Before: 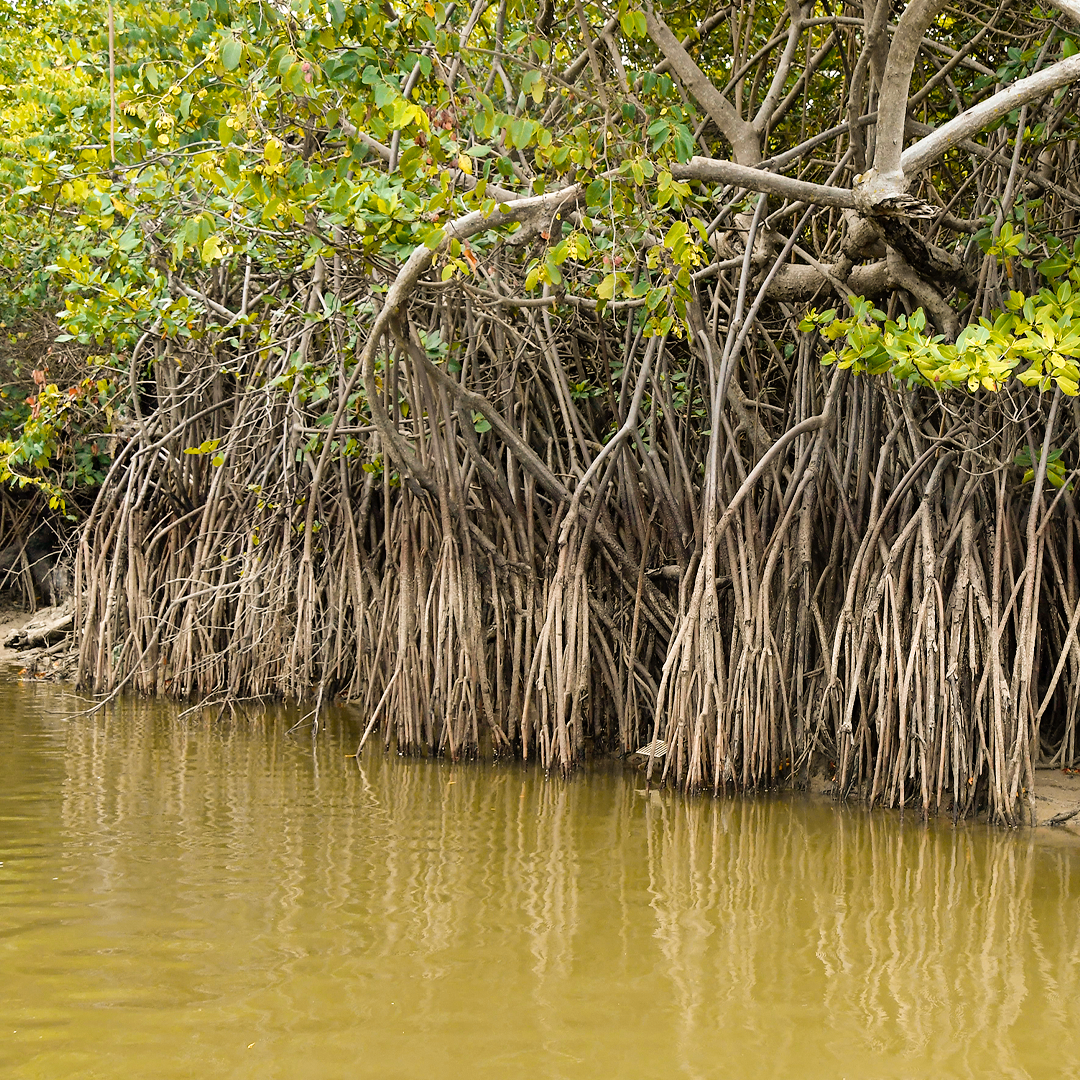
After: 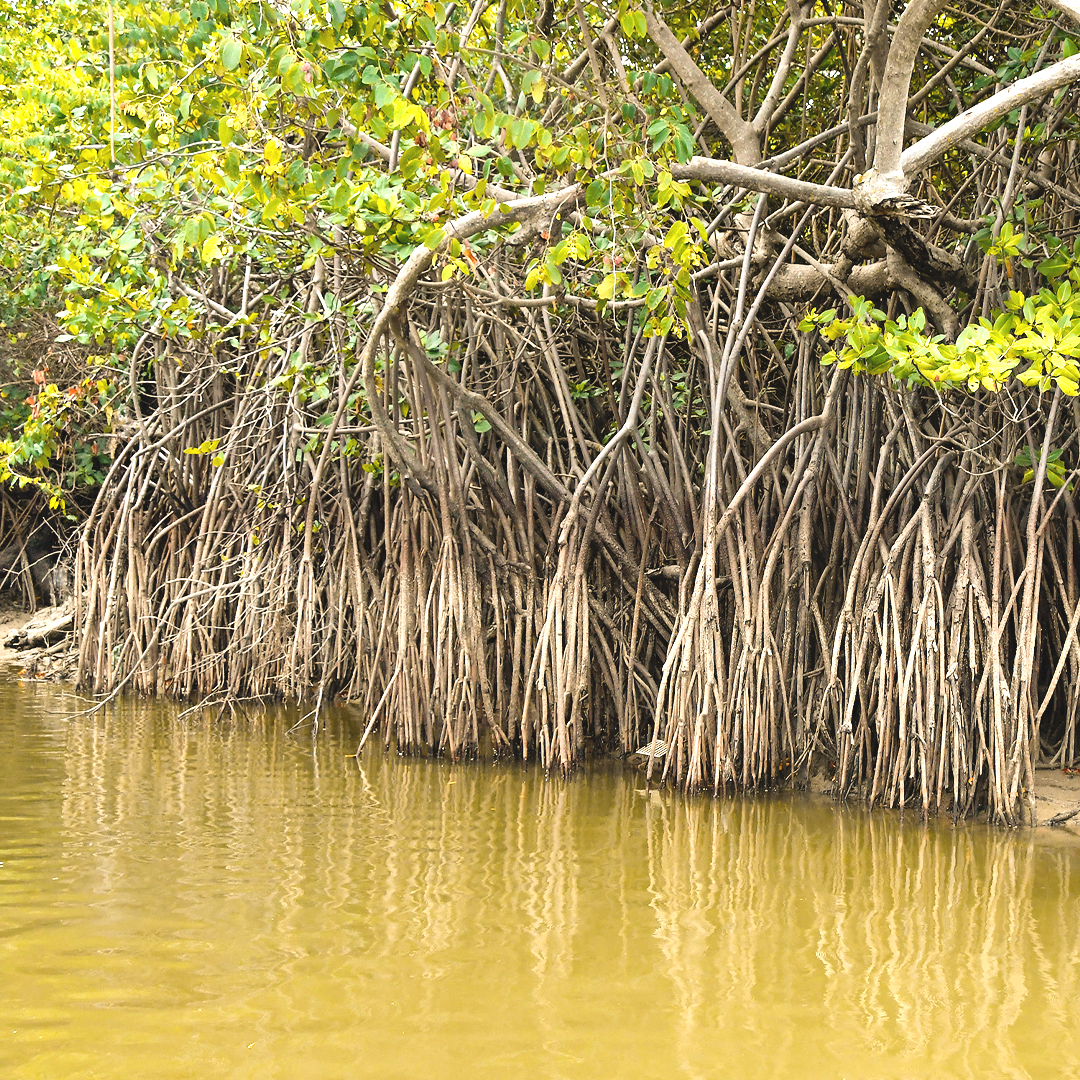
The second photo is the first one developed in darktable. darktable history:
exposure: black level correction -0.005, exposure 0.618 EV, compensate highlight preservation false
